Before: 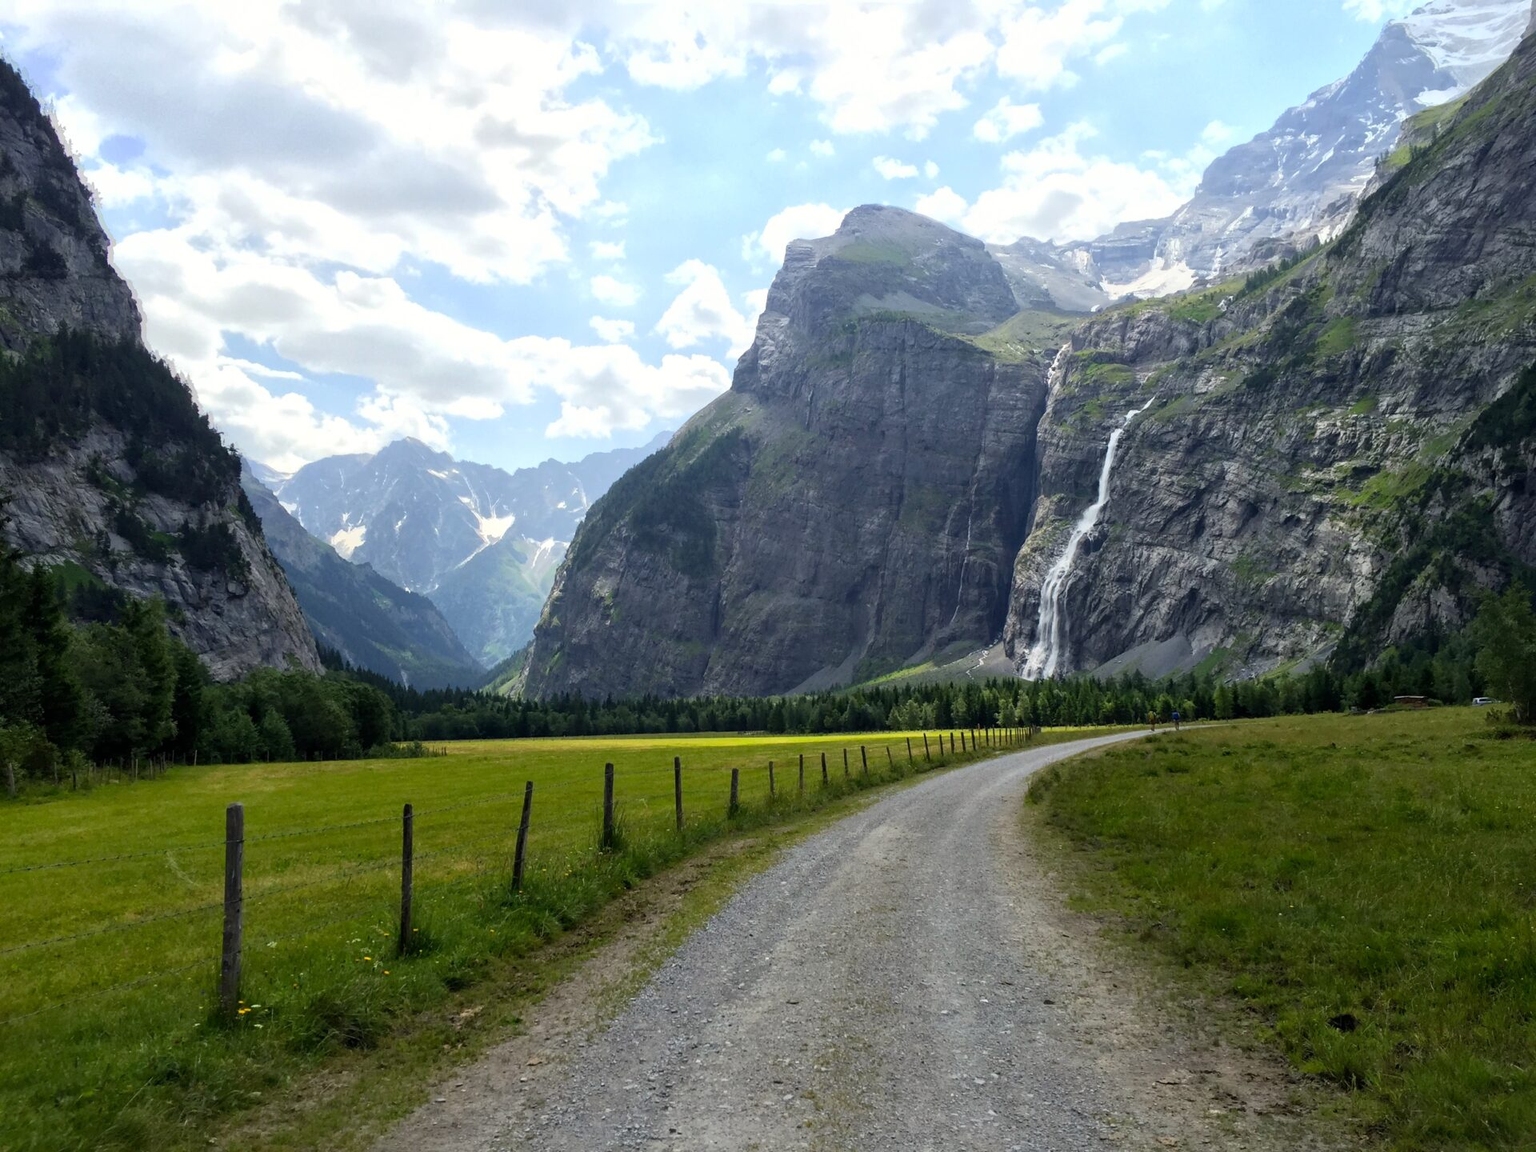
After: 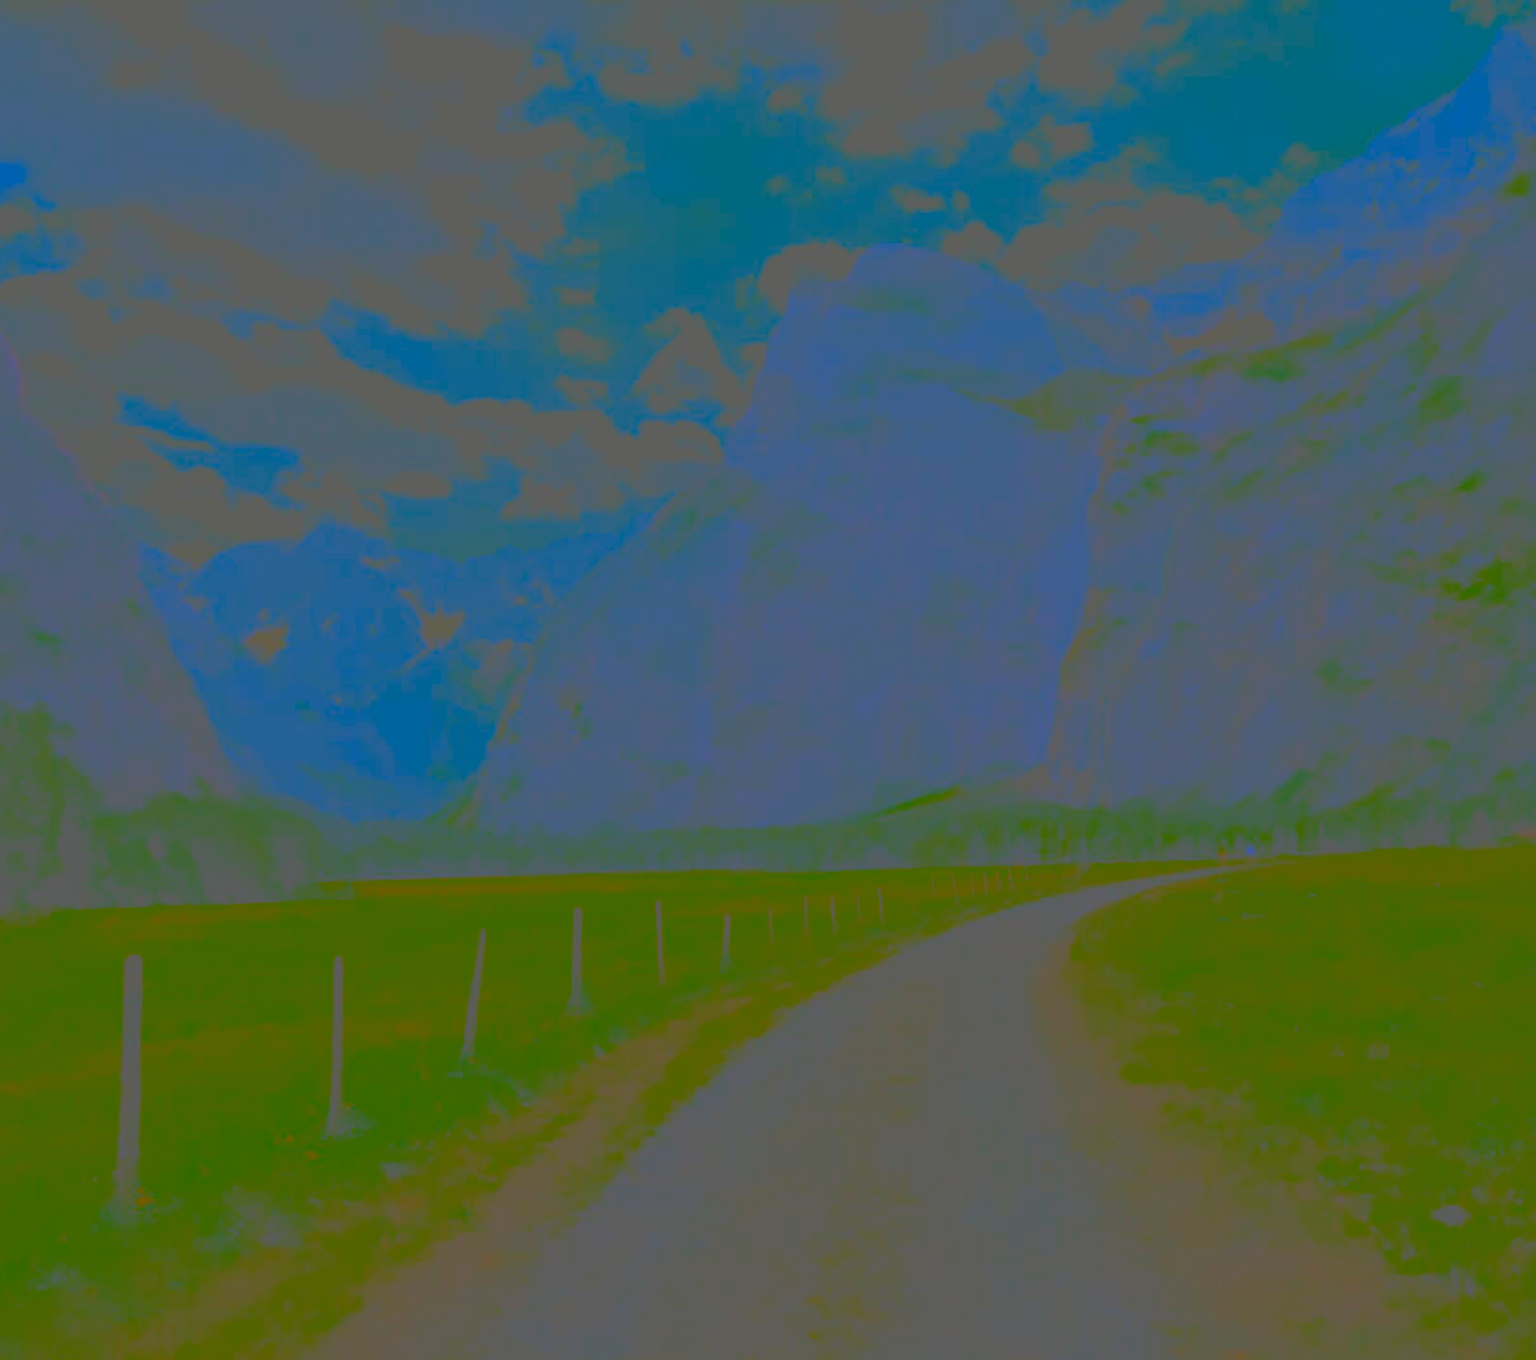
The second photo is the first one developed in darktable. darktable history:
contrast brightness saturation: contrast -0.99, brightness -0.17, saturation 0.75
crop: left 8.026%, right 7.374%
